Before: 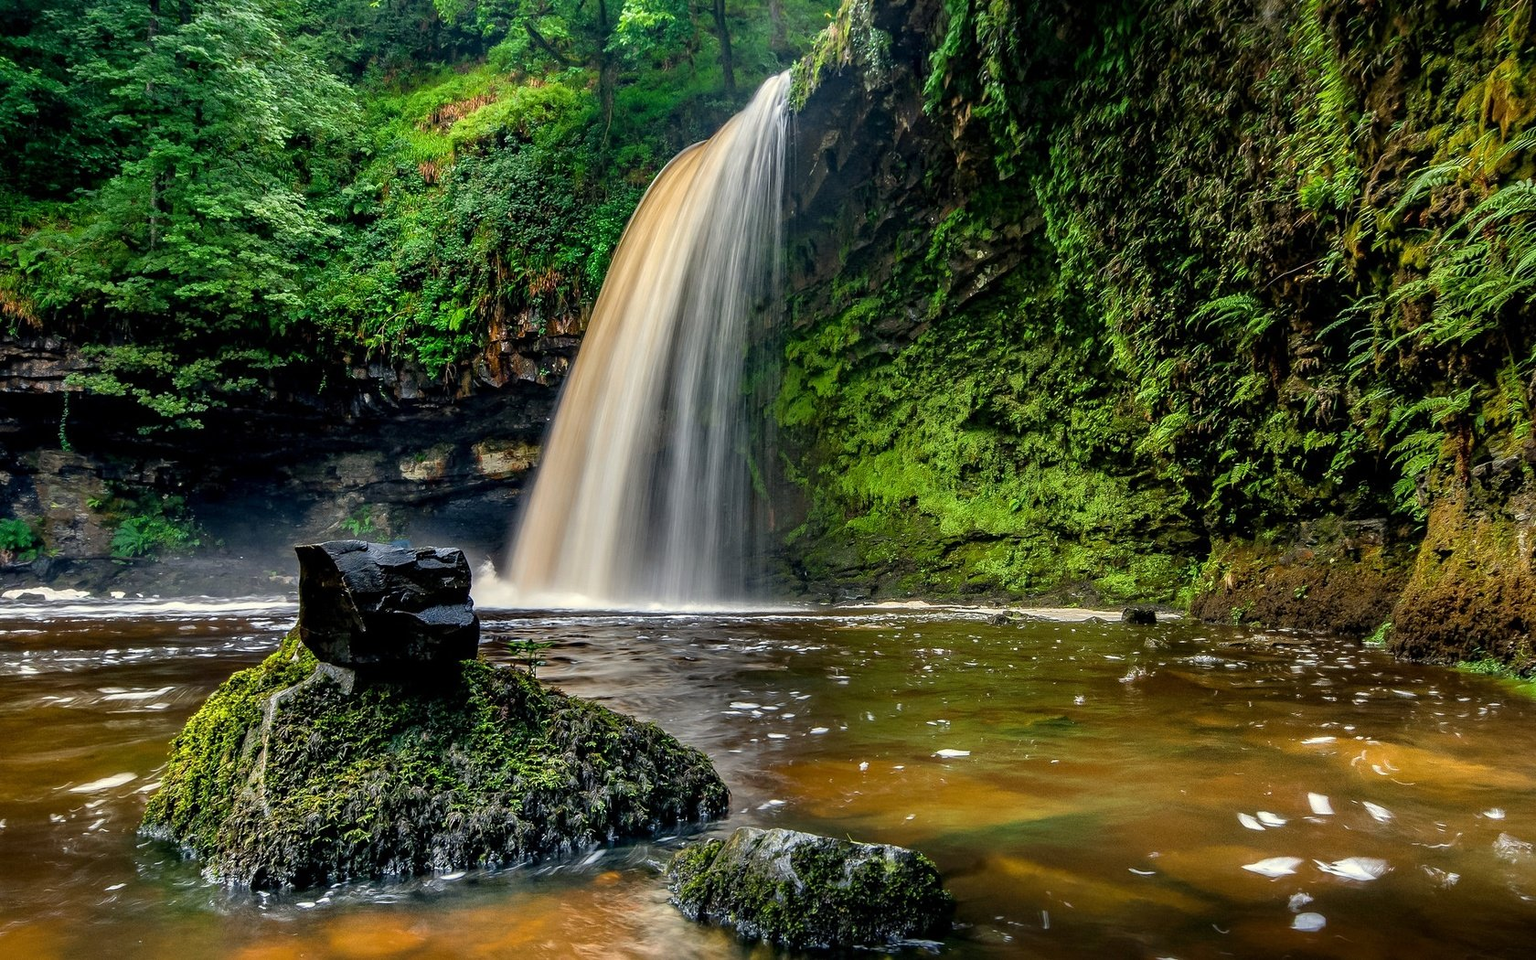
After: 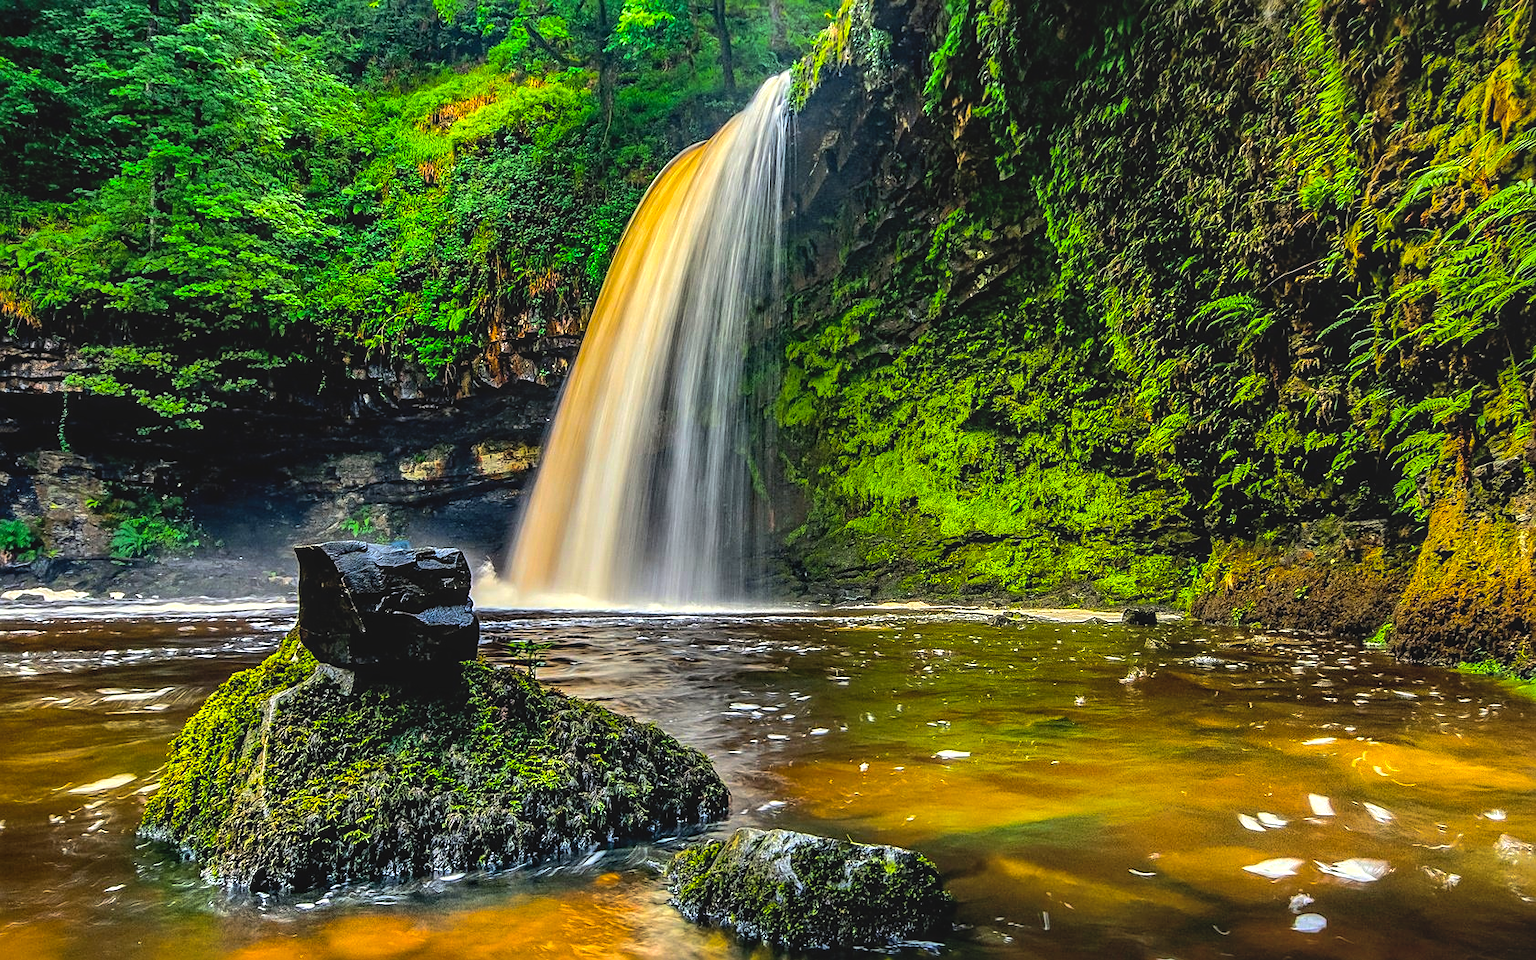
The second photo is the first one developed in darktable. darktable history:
color balance rgb: linear chroma grading › shadows -39.668%, linear chroma grading › highlights 40.078%, linear chroma grading › global chroma 45.499%, linear chroma grading › mid-tones -29.786%, perceptual saturation grading › global saturation 0.79%
sharpen: on, module defaults
contrast brightness saturation: contrast -0.104, brightness 0.049, saturation 0.078
exposure: compensate exposure bias true, compensate highlight preservation false
shadows and highlights: radius 263.98, soften with gaussian
local contrast: on, module defaults
crop and rotate: left 0.091%, bottom 0.001%
tone equalizer: -8 EV -0.38 EV, -7 EV -0.375 EV, -6 EV -0.334 EV, -5 EV -0.252 EV, -3 EV 0.255 EV, -2 EV 0.31 EV, -1 EV 0.408 EV, +0 EV 0.396 EV, edges refinement/feathering 500, mask exposure compensation -1.57 EV, preserve details no
